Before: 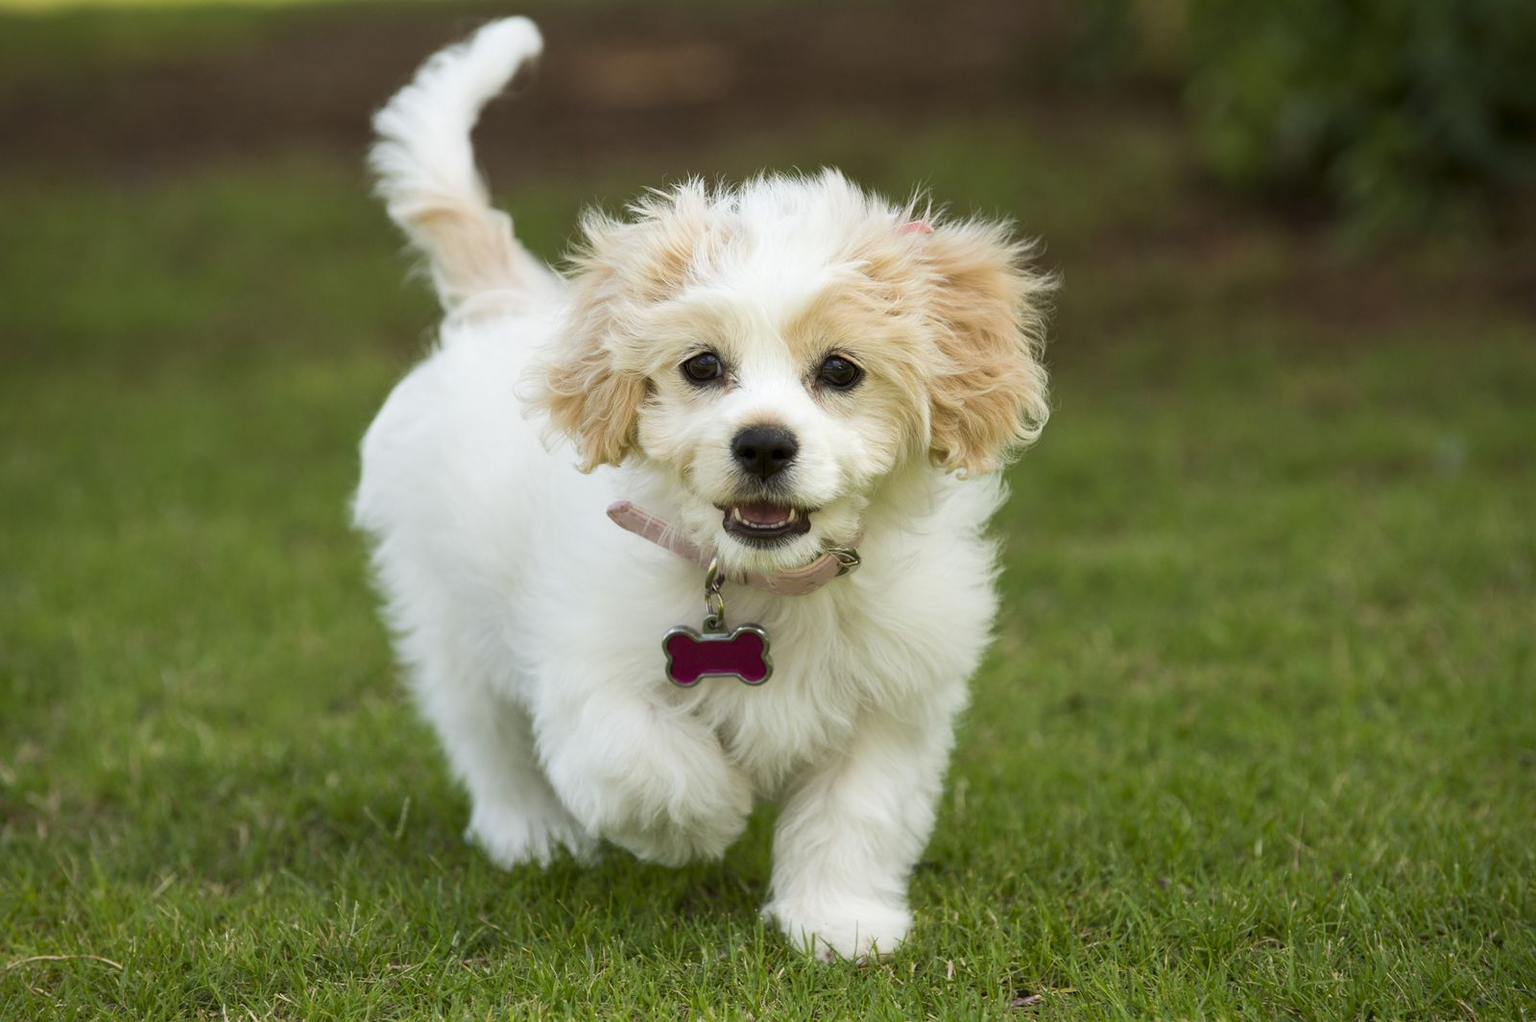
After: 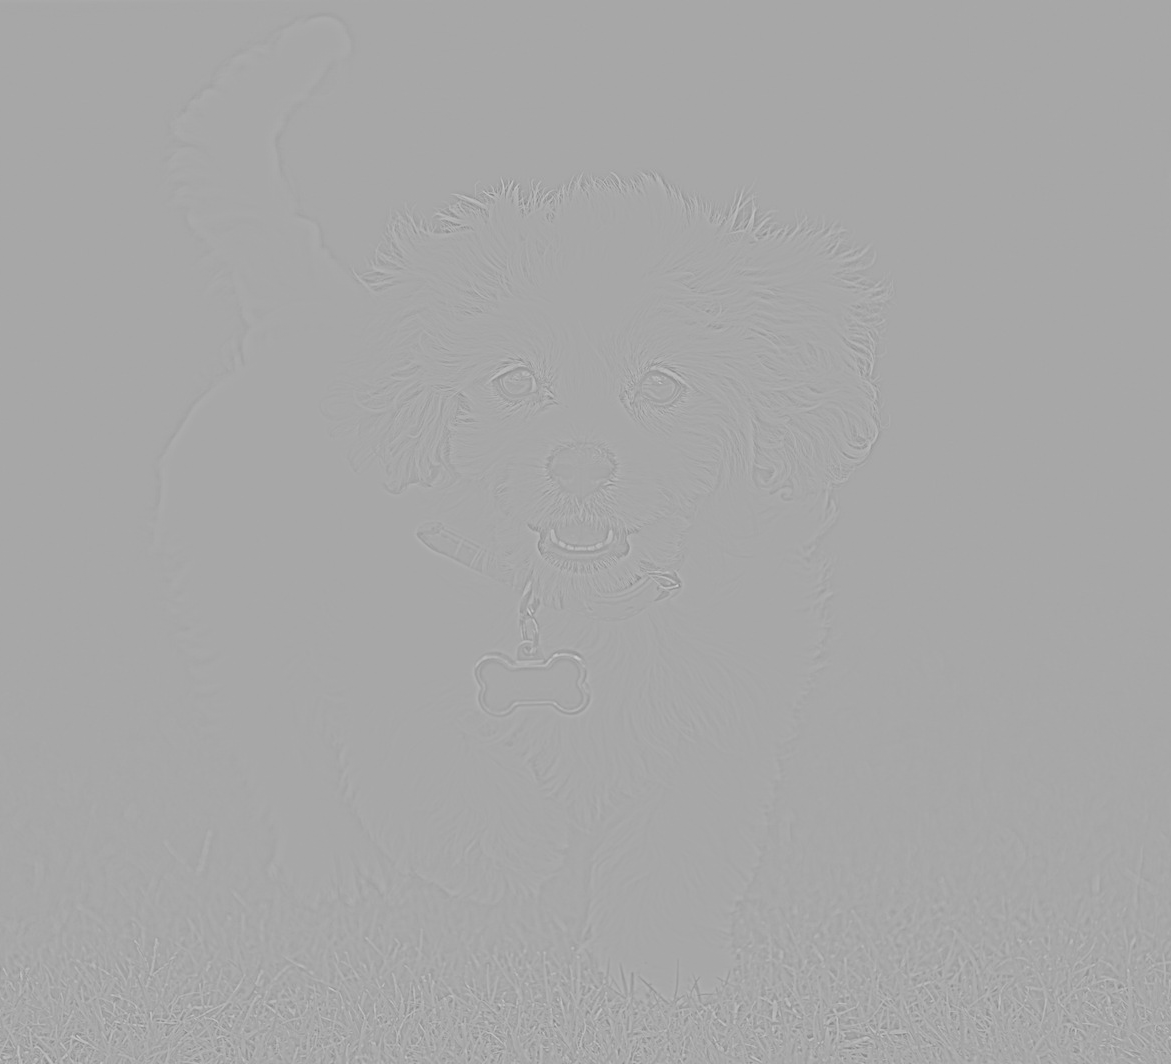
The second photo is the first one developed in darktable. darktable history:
base curve: curves: ch0 [(0, 0) (0.008, 0.007) (0.022, 0.029) (0.048, 0.089) (0.092, 0.197) (0.191, 0.399) (0.275, 0.534) (0.357, 0.65) (0.477, 0.78) (0.542, 0.833) (0.799, 0.973) (1, 1)], preserve colors none
crop: left 13.443%, right 13.31%
highpass: sharpness 5.84%, contrast boost 8.44%
